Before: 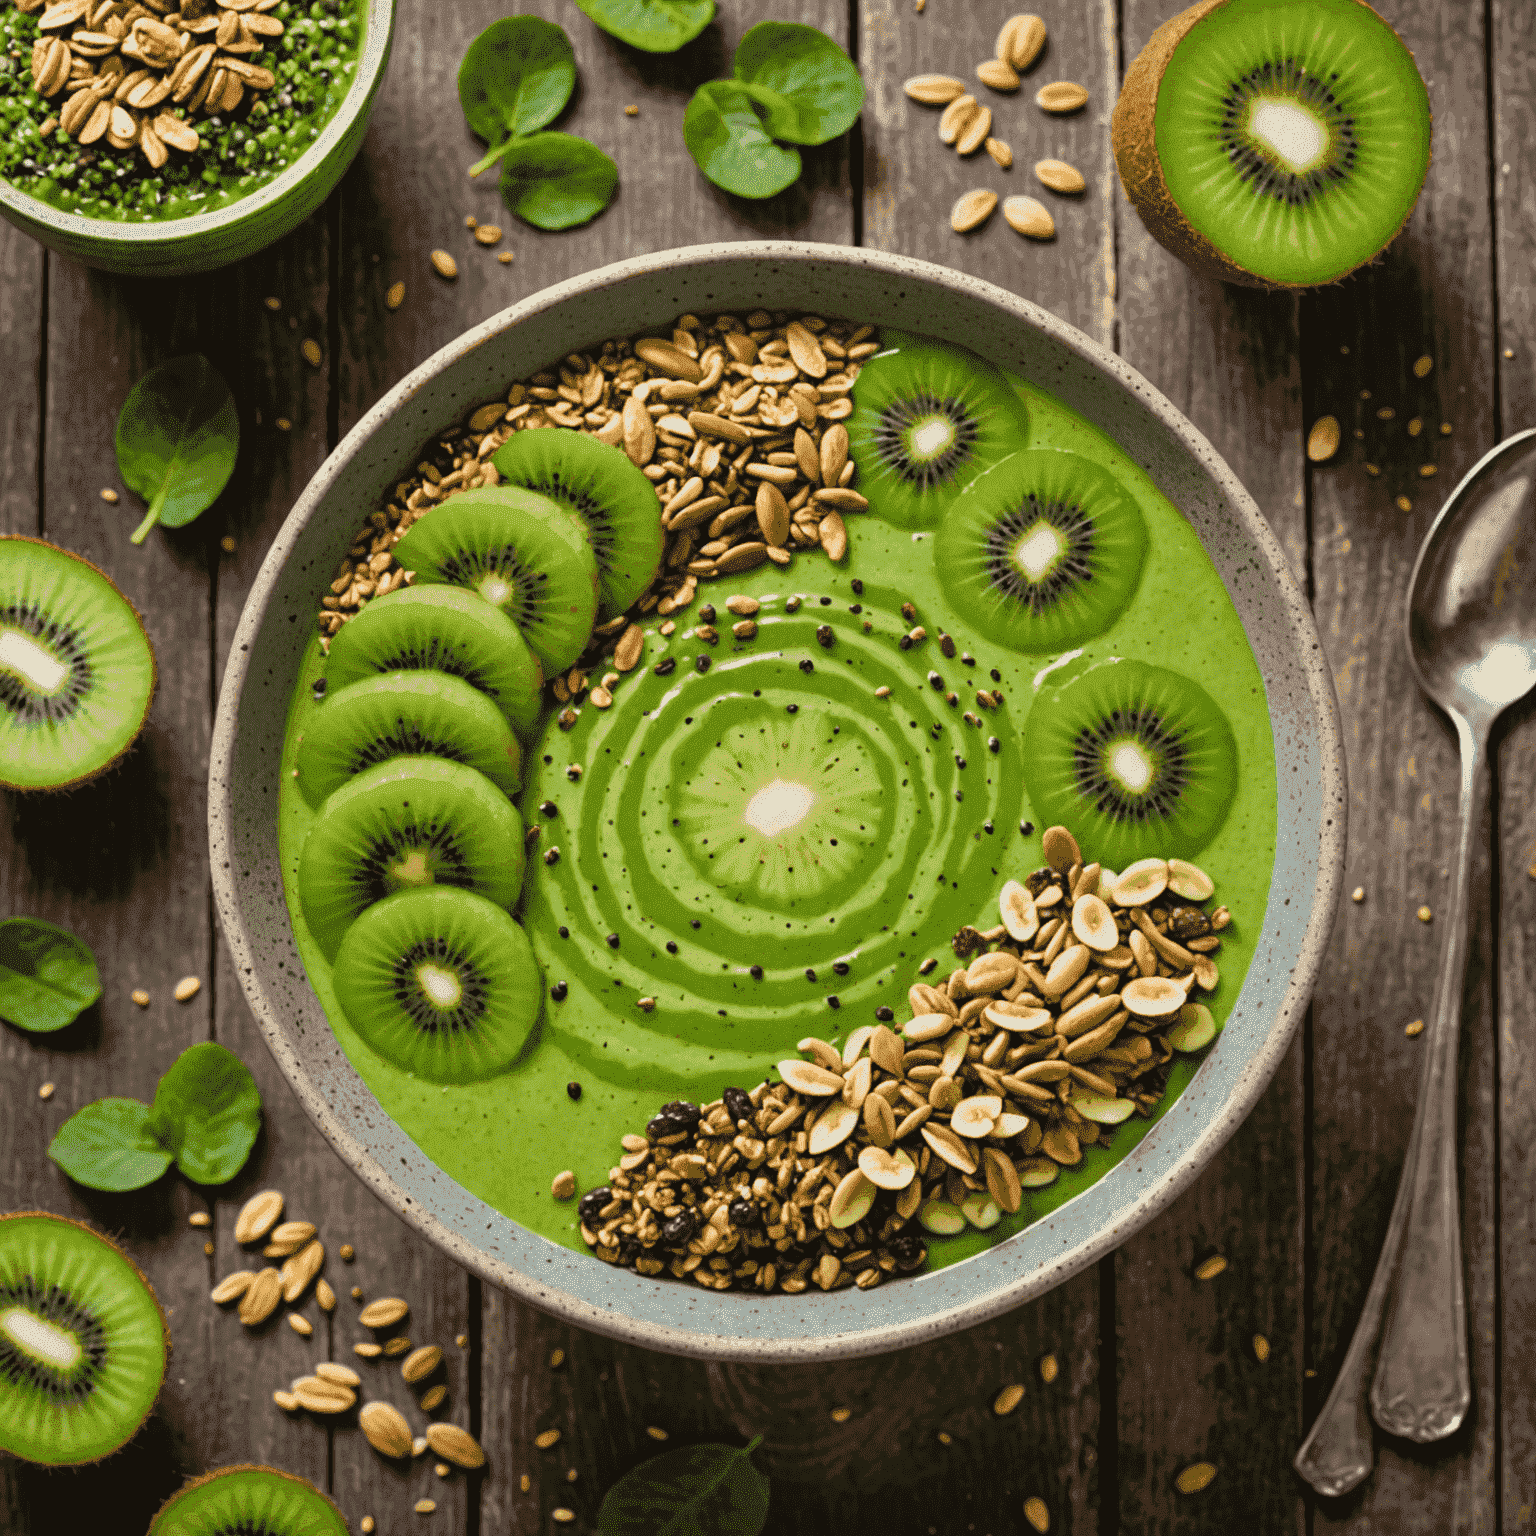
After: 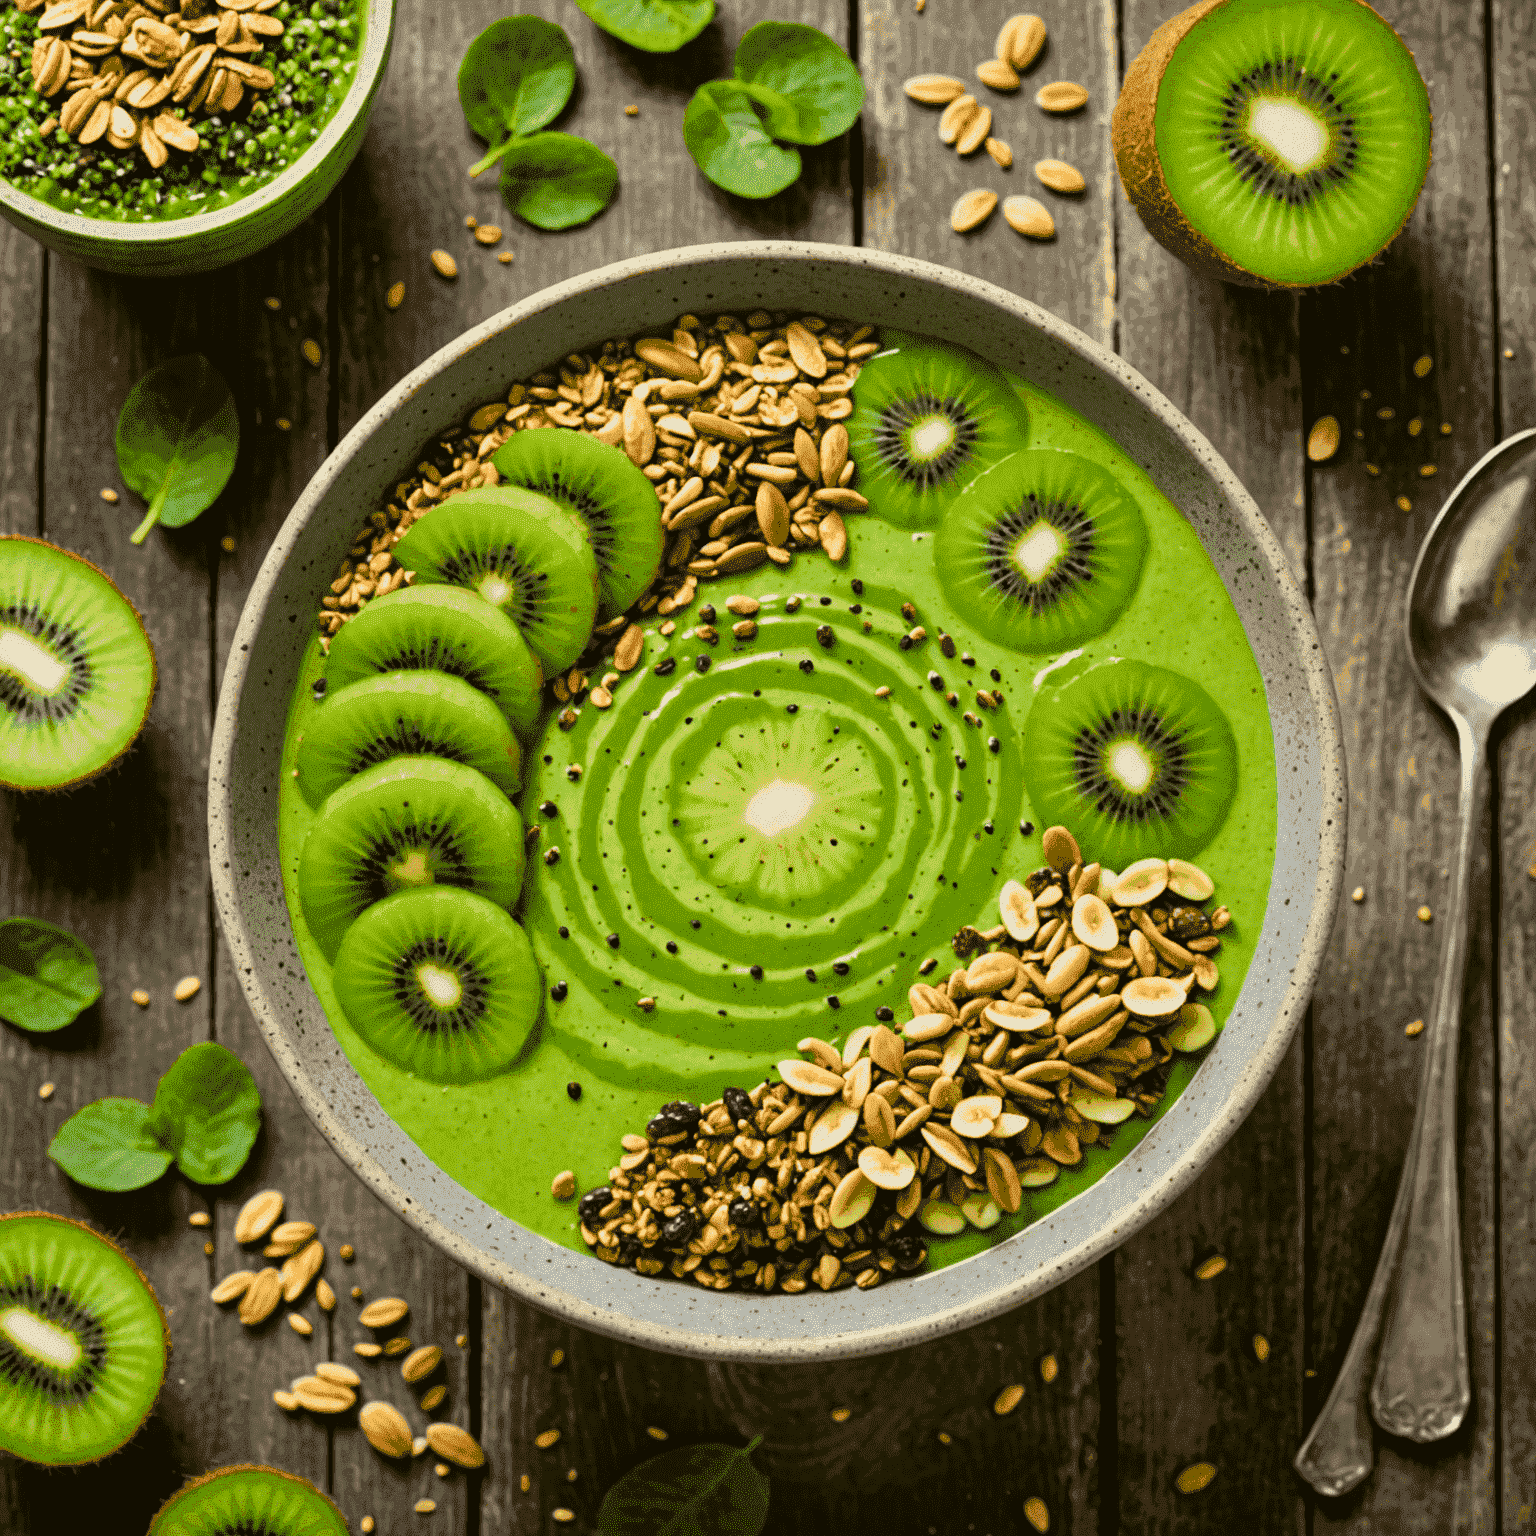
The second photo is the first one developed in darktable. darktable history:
tone curve: curves: ch0 [(0, 0) (0.071, 0.058) (0.266, 0.268) (0.498, 0.542) (0.766, 0.807) (1, 0.983)]; ch1 [(0, 0) (0.346, 0.307) (0.408, 0.387) (0.463, 0.465) (0.482, 0.493) (0.502, 0.499) (0.517, 0.505) (0.55, 0.554) (0.597, 0.61) (0.651, 0.698) (1, 1)]; ch2 [(0, 0) (0.346, 0.34) (0.434, 0.46) (0.485, 0.494) (0.5, 0.498) (0.509, 0.517) (0.526, 0.539) (0.583, 0.603) (0.625, 0.659) (1, 1)], color space Lab, independent channels, preserve colors none
